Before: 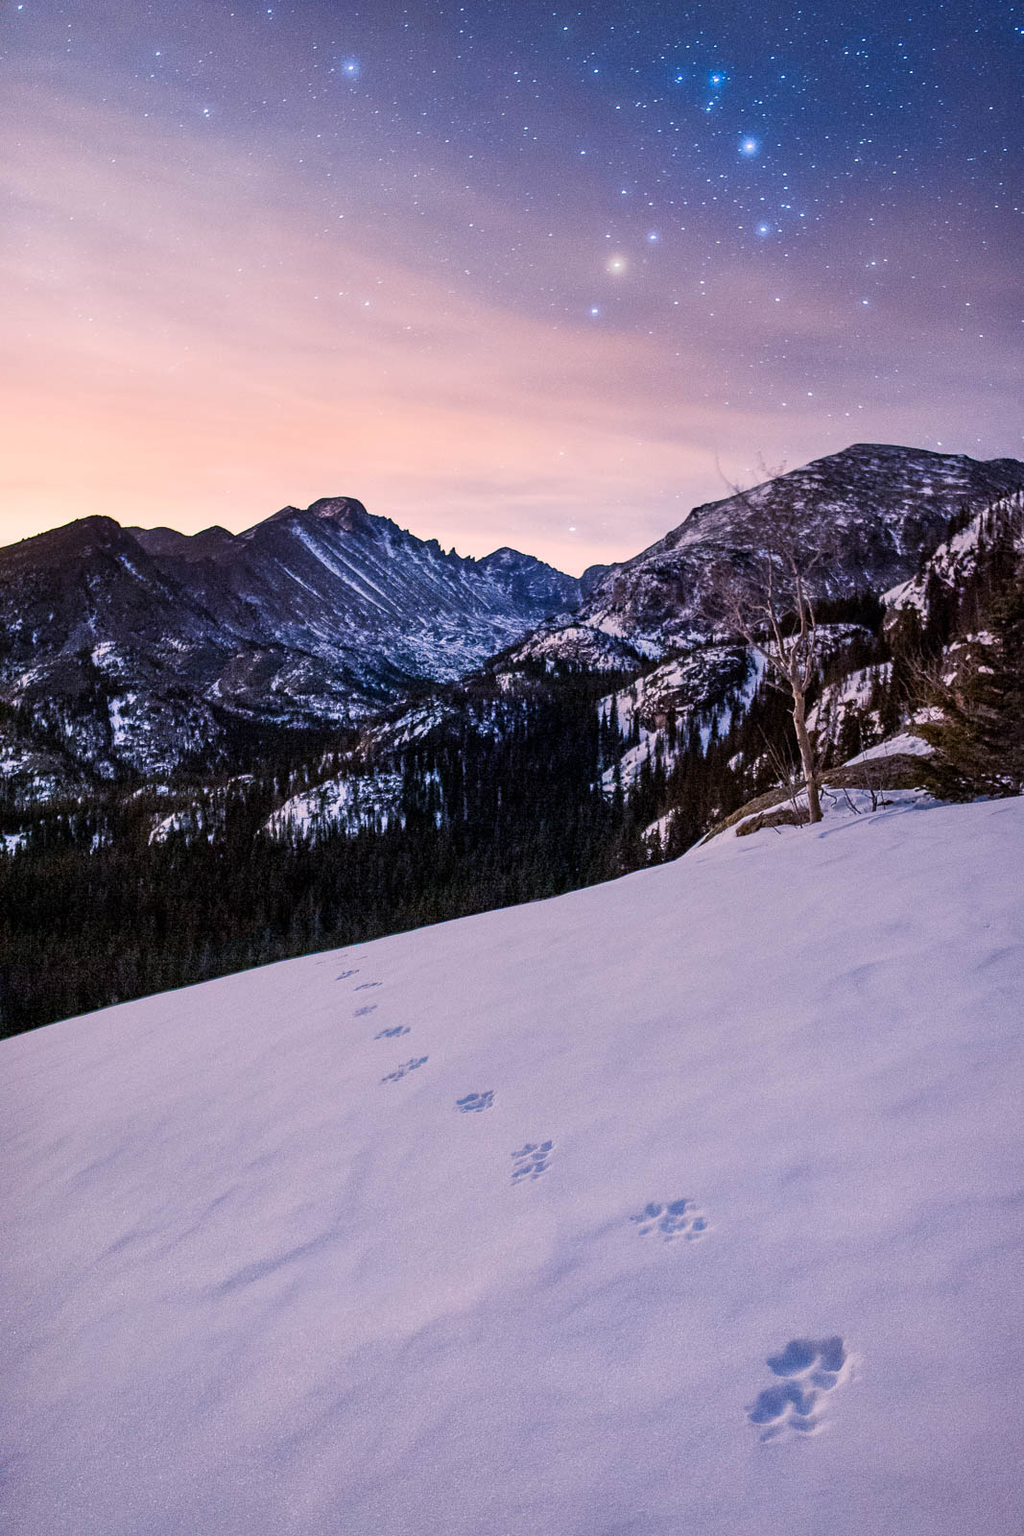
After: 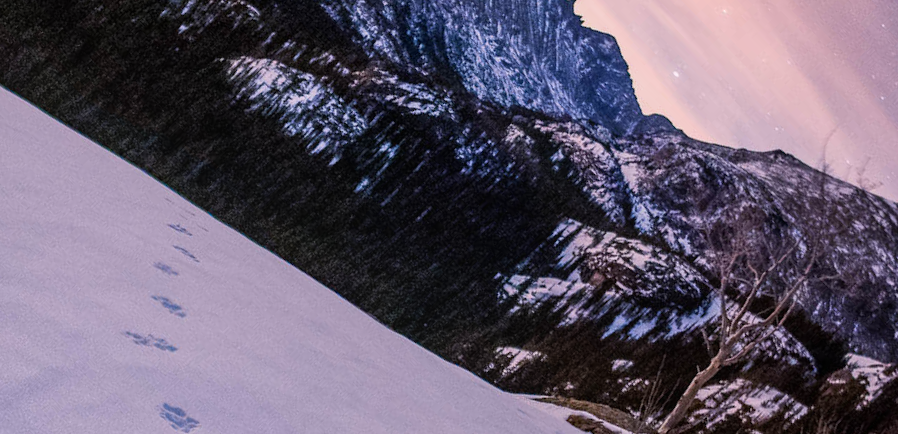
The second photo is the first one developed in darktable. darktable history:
base curve: curves: ch0 [(0, 0) (0.303, 0.277) (1, 1)], preserve colors none
local contrast: detail 109%
crop and rotate: angle -45.8°, top 16.619%, right 0.999%, bottom 11.625%
